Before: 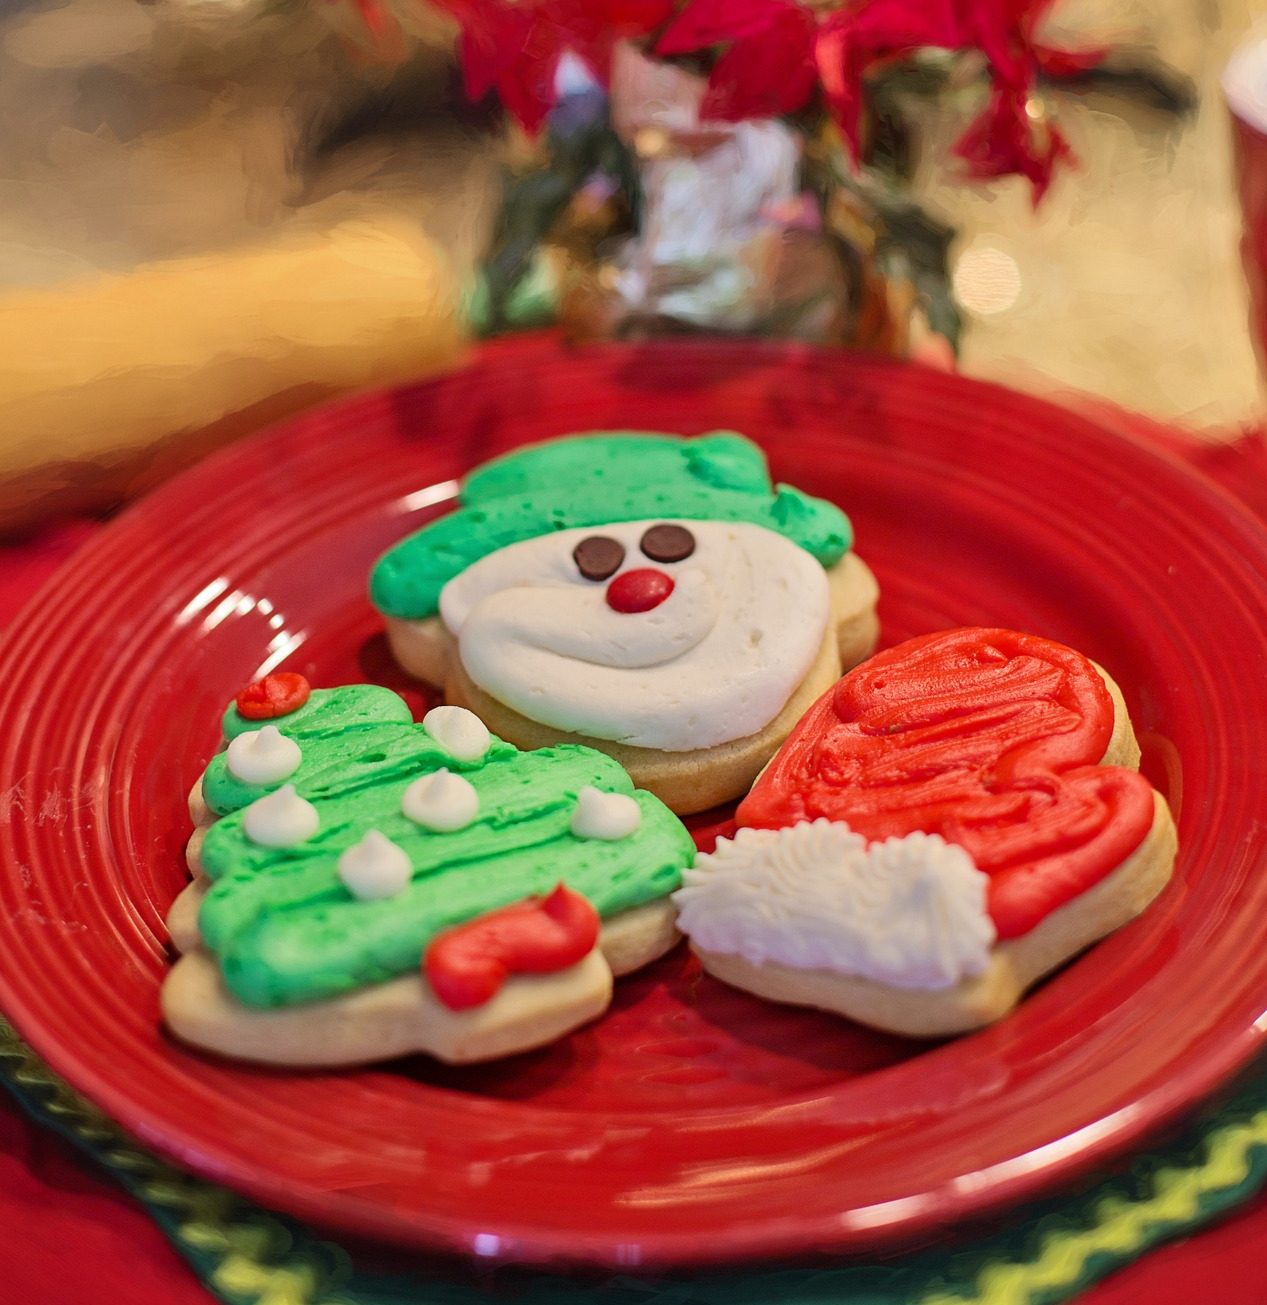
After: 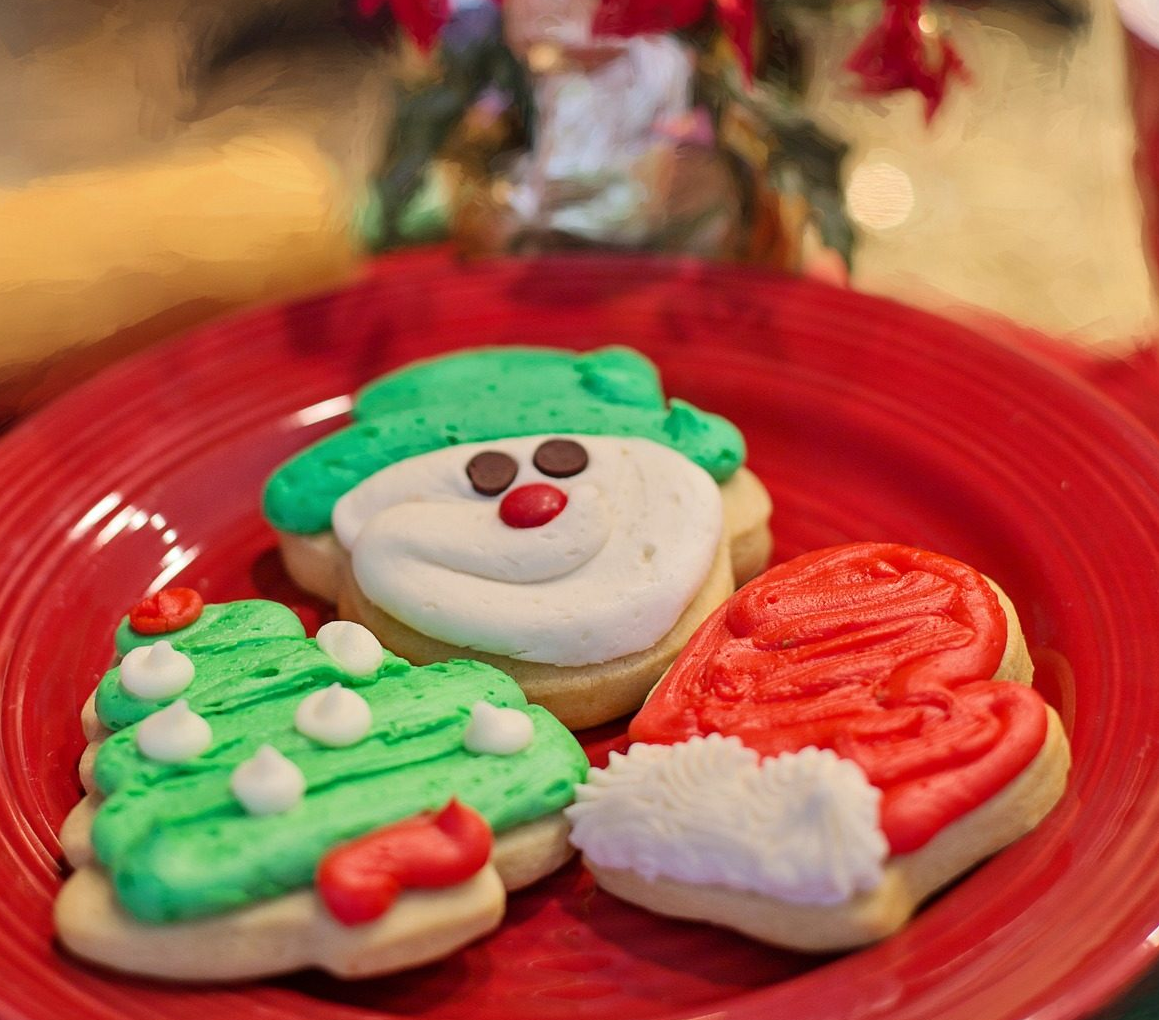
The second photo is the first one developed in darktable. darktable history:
crop: left 8.456%, top 6.53%, bottom 15.264%
